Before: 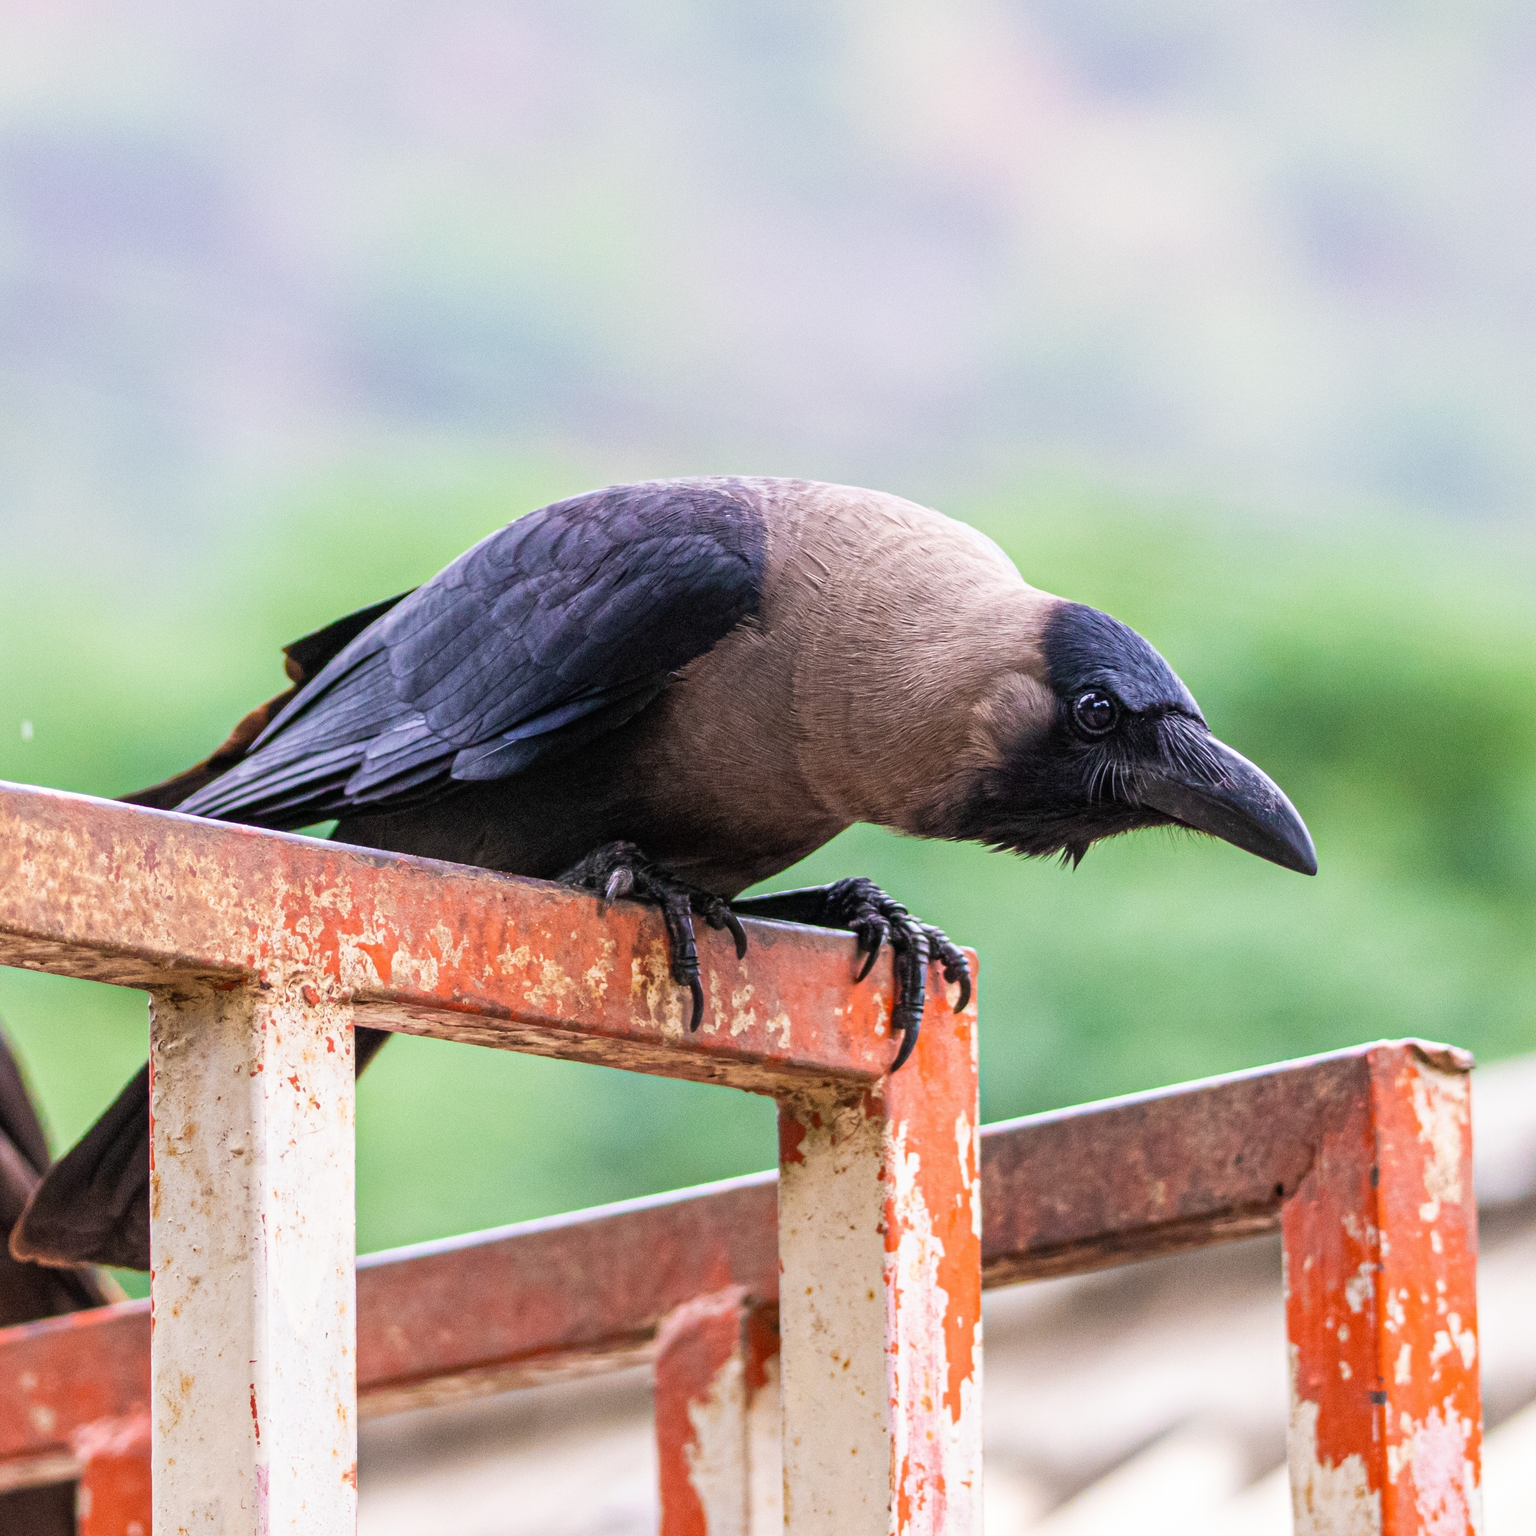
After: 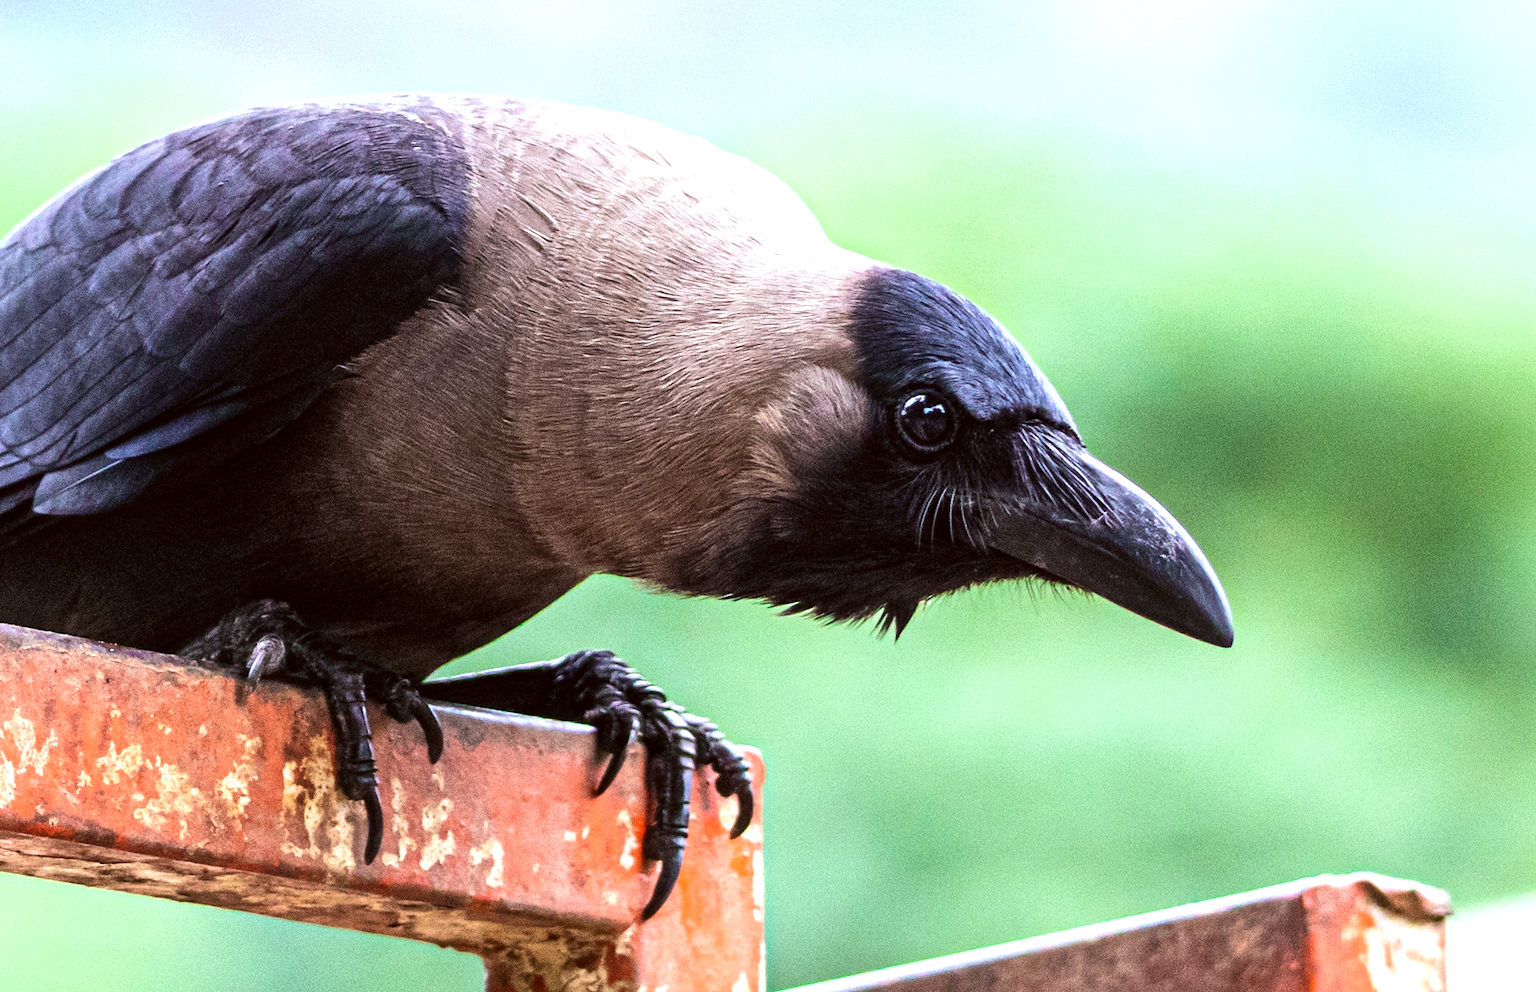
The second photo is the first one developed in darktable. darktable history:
crop and rotate: left 27.834%, top 26.661%, bottom 26.716%
color correction: highlights a* -4.95, highlights b* -3.96, shadows a* 3.97, shadows b* 4.33
tone equalizer: -8 EV -0.726 EV, -7 EV -0.692 EV, -6 EV -0.619 EV, -5 EV -0.391 EV, -3 EV 0.379 EV, -2 EV 0.6 EV, -1 EV 0.695 EV, +0 EV 0.78 EV, edges refinement/feathering 500, mask exposure compensation -1.57 EV, preserve details no
